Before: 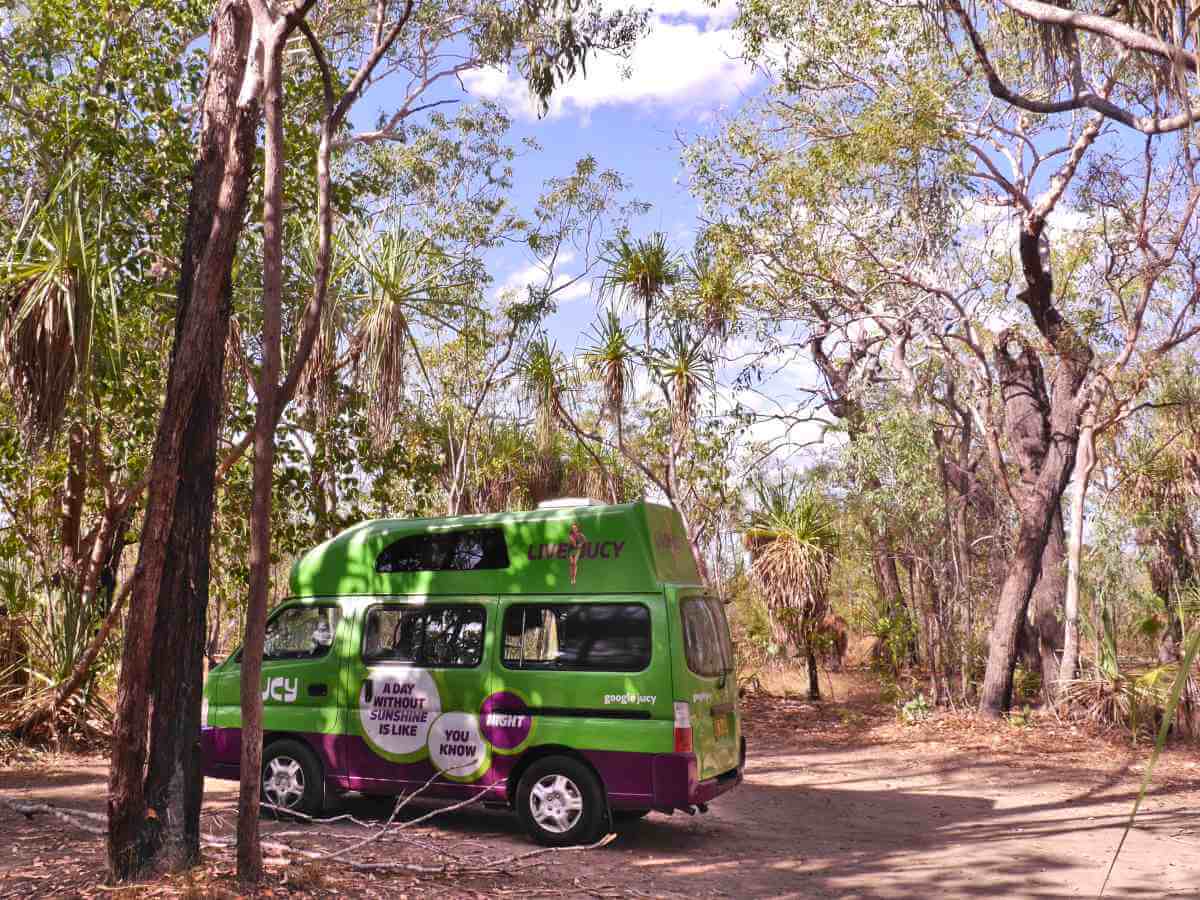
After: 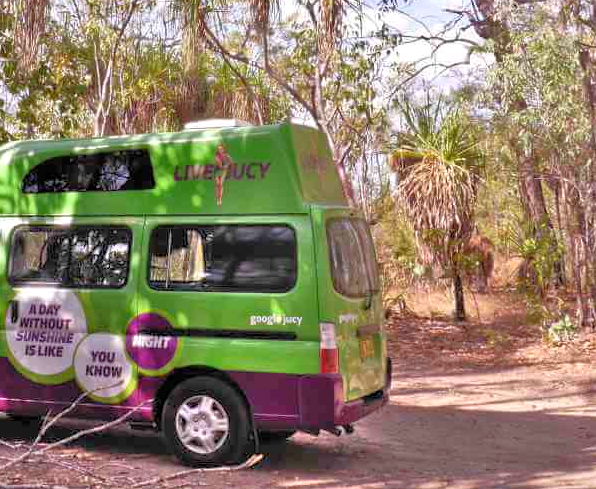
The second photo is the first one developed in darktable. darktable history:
tone equalizer: -7 EV 0.161 EV, -6 EV 0.596 EV, -5 EV 1.12 EV, -4 EV 1.33 EV, -3 EV 1.13 EV, -2 EV 0.6 EV, -1 EV 0.145 EV
crop: left 29.57%, top 42.187%, right 20.751%, bottom 3.46%
levels: gray 59.37%, levels [0.026, 0.507, 0.987]
